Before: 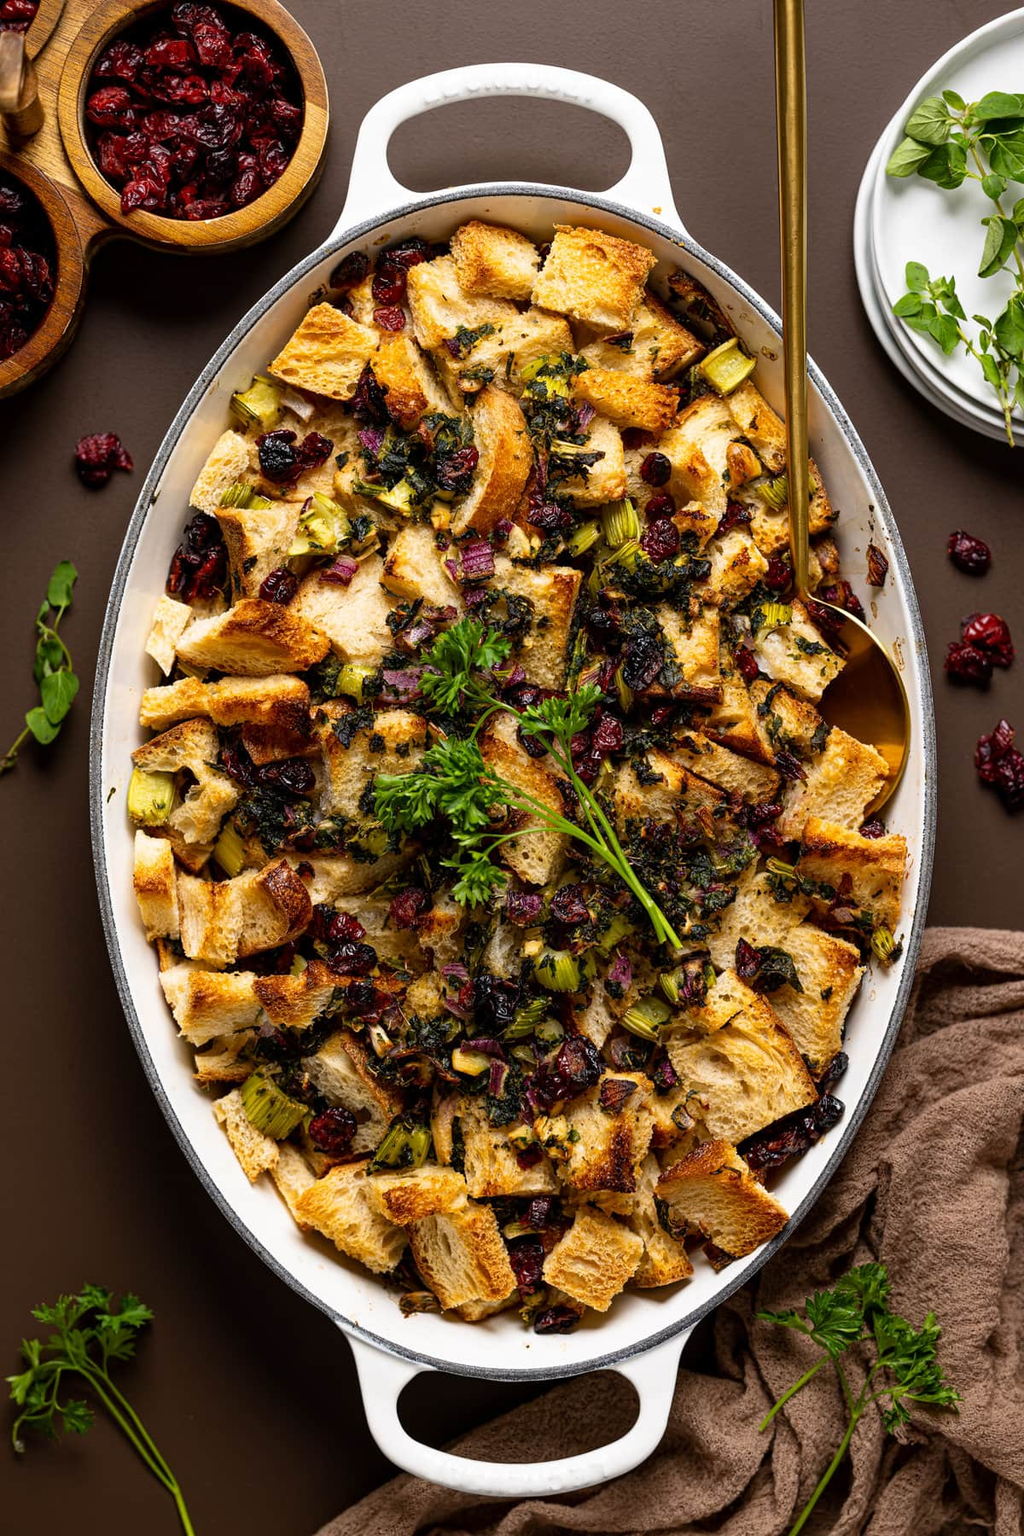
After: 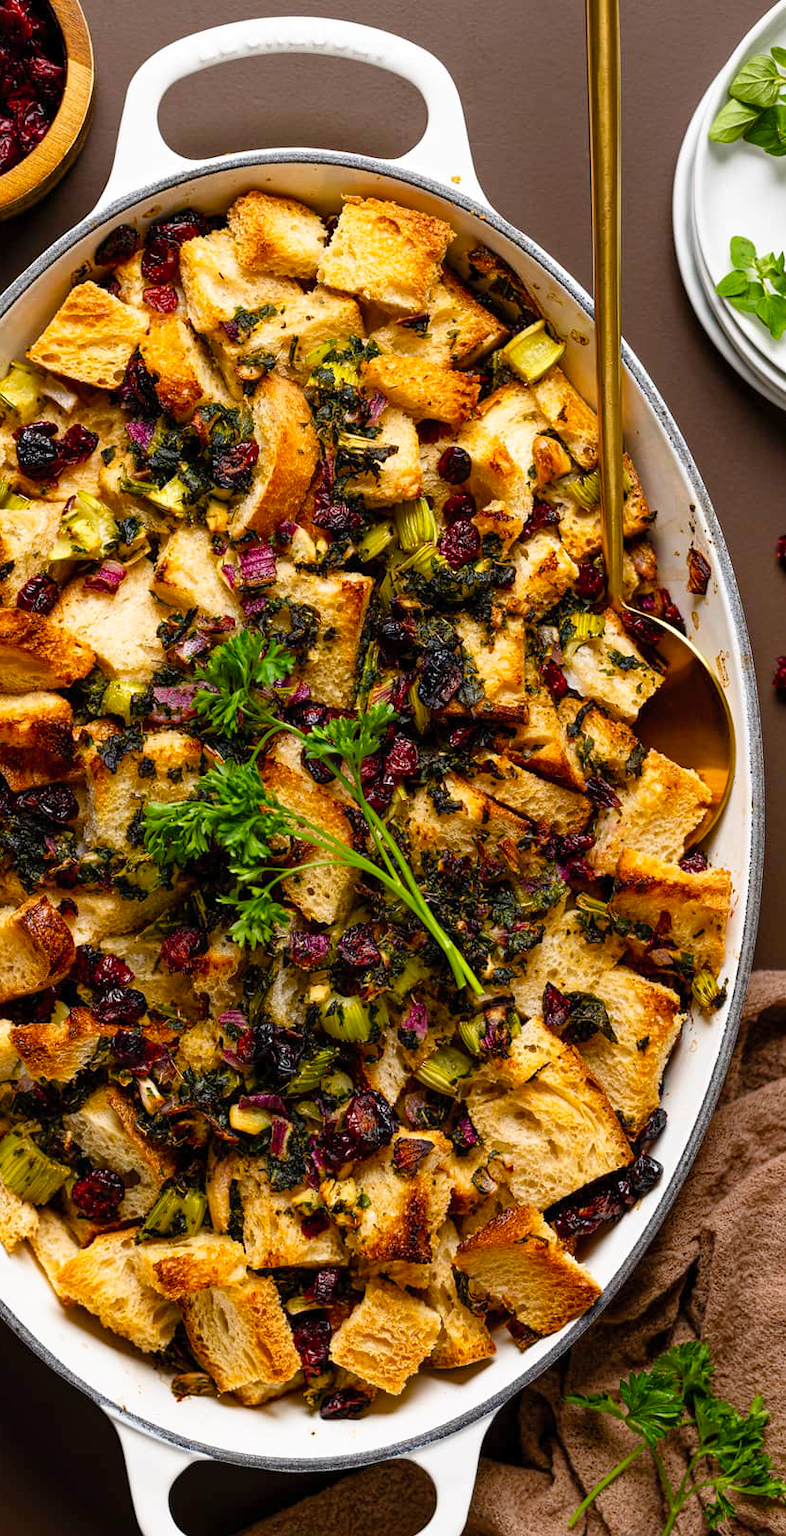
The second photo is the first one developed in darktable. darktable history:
crop and rotate: left 23.893%, top 3.115%, right 6.492%, bottom 6.265%
tone equalizer: on, module defaults
color balance rgb: perceptual saturation grading › global saturation 20%, perceptual saturation grading › highlights -25.106%, perceptual saturation grading › shadows 24.77%
contrast brightness saturation: contrast 0.026, brightness 0.06, saturation 0.132
